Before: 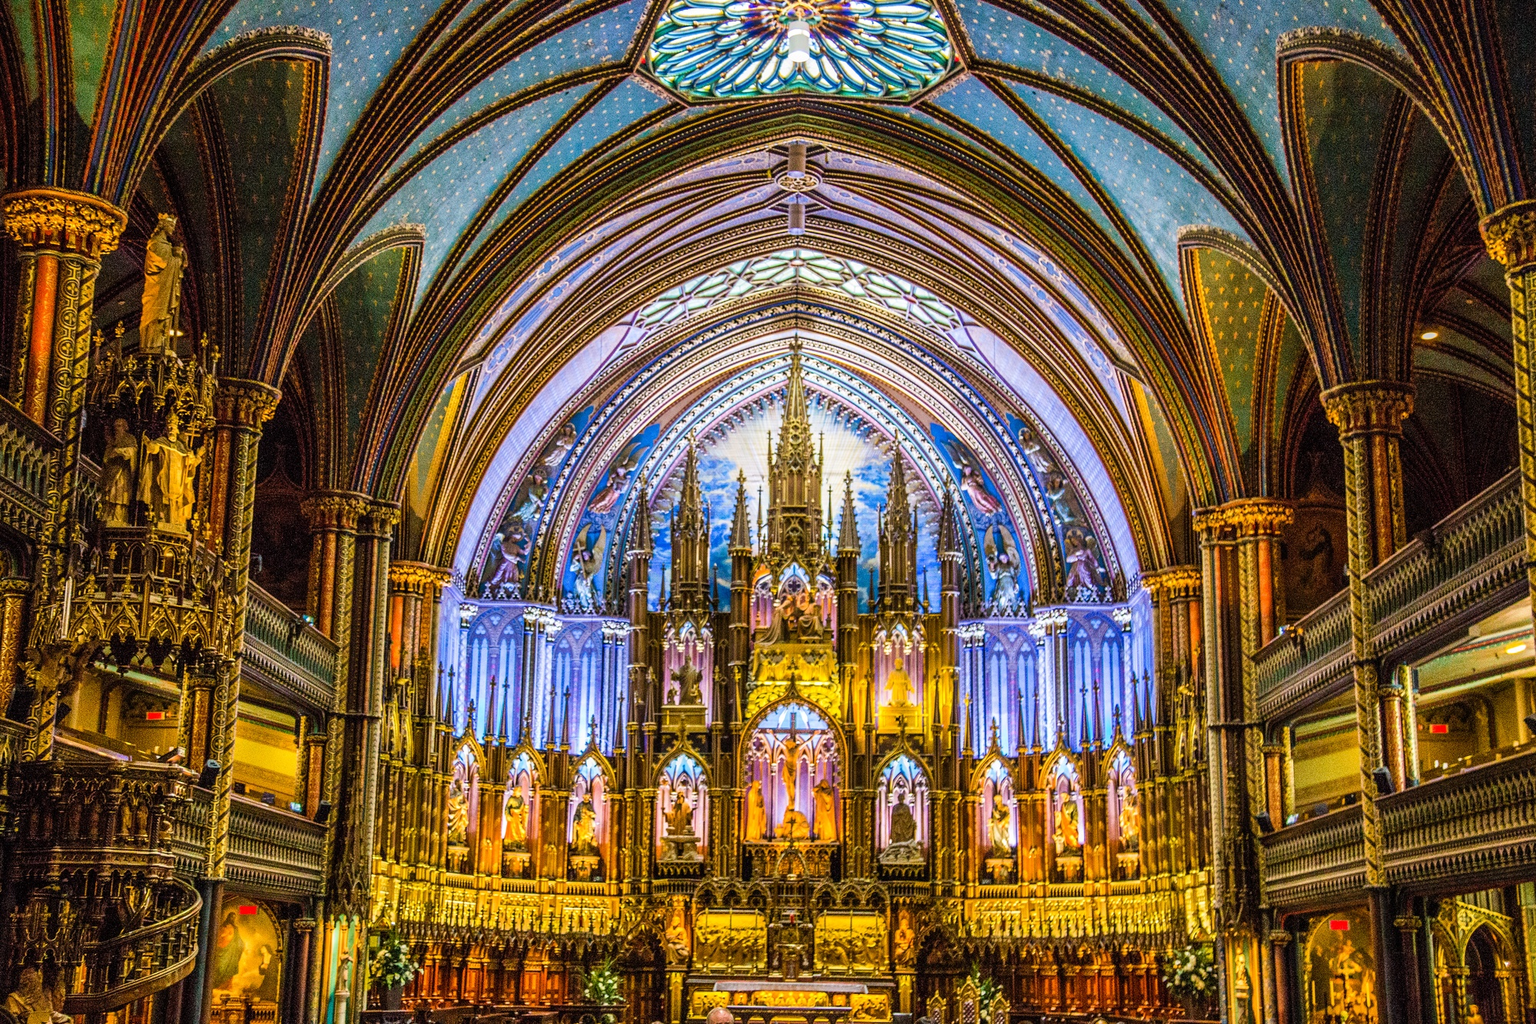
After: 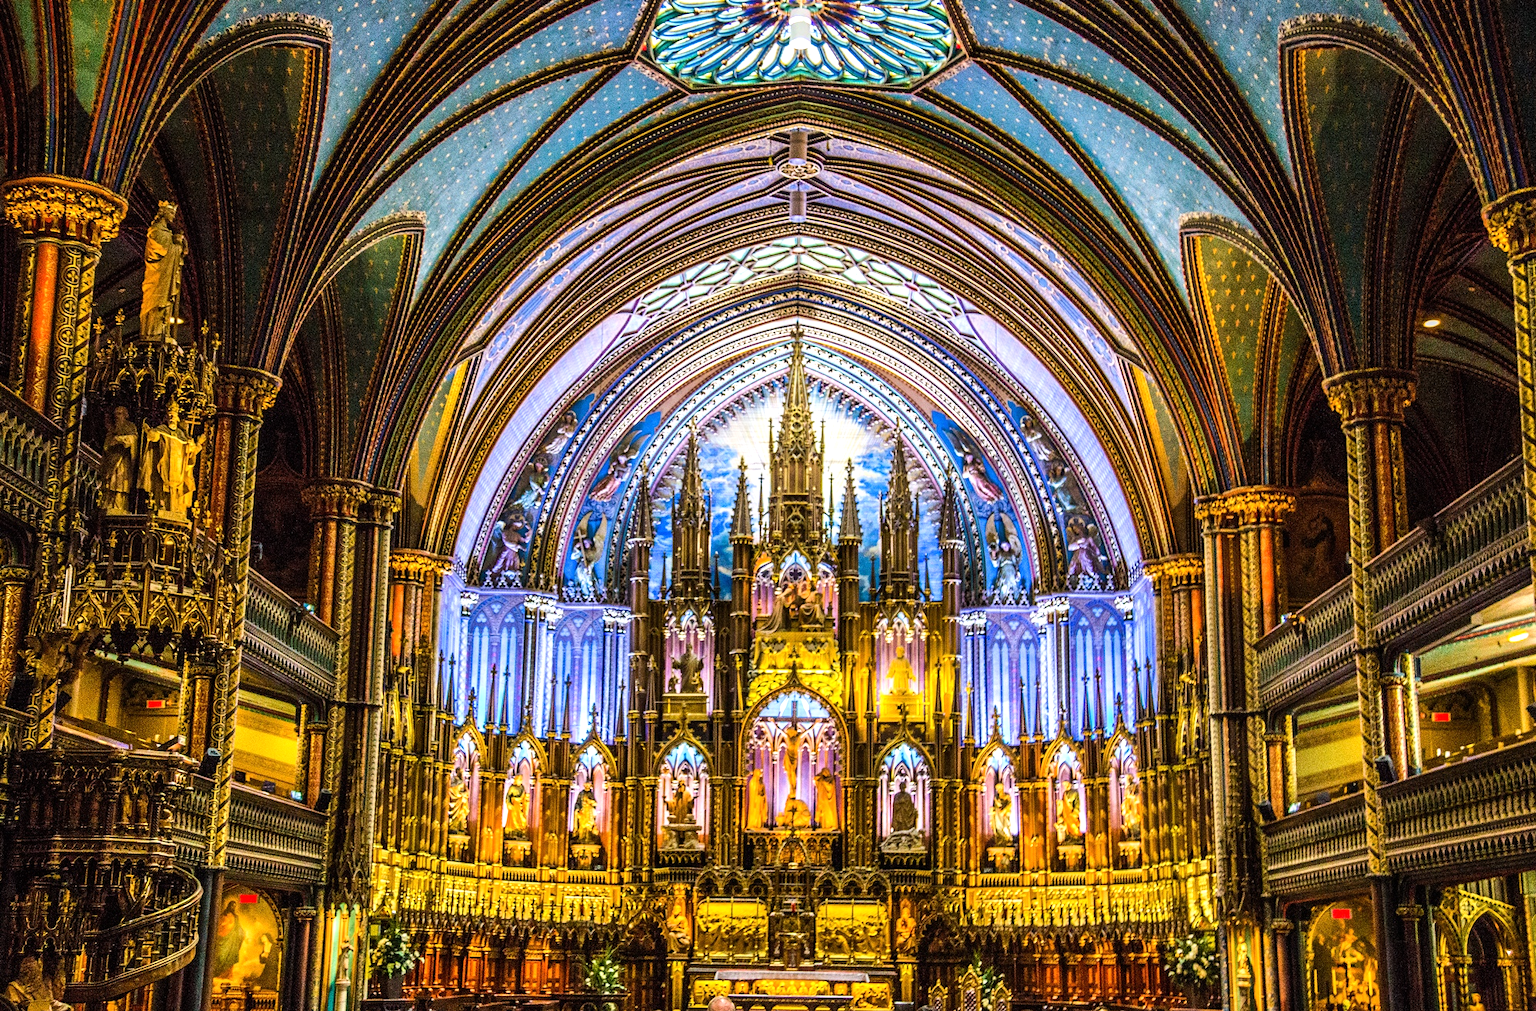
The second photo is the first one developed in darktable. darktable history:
crop: top 1.322%, right 0.102%
tone equalizer: -8 EV -0.391 EV, -7 EV -0.361 EV, -6 EV -0.299 EV, -5 EV -0.215 EV, -3 EV 0.251 EV, -2 EV 0.321 EV, -1 EV 0.386 EV, +0 EV 0.408 EV, edges refinement/feathering 500, mask exposure compensation -1.57 EV, preserve details no
